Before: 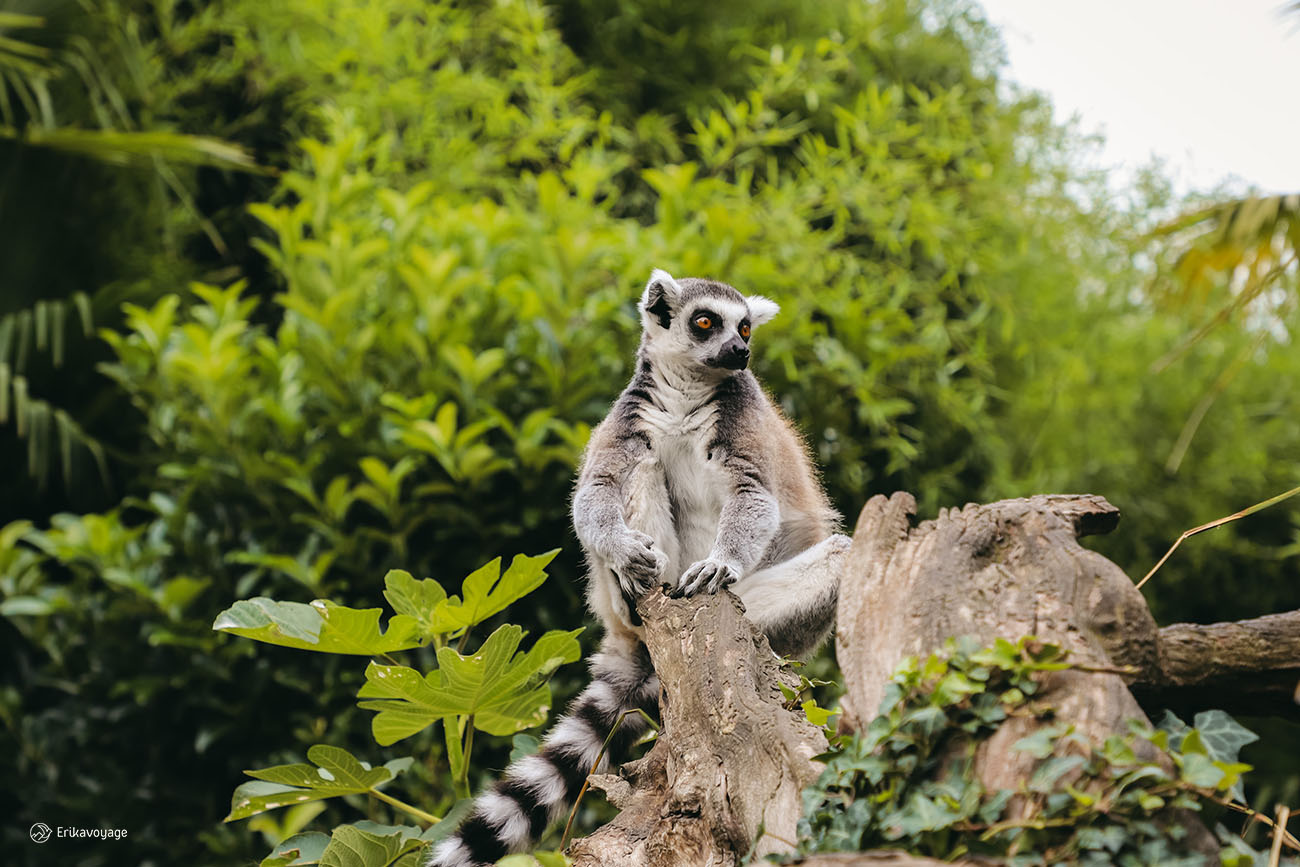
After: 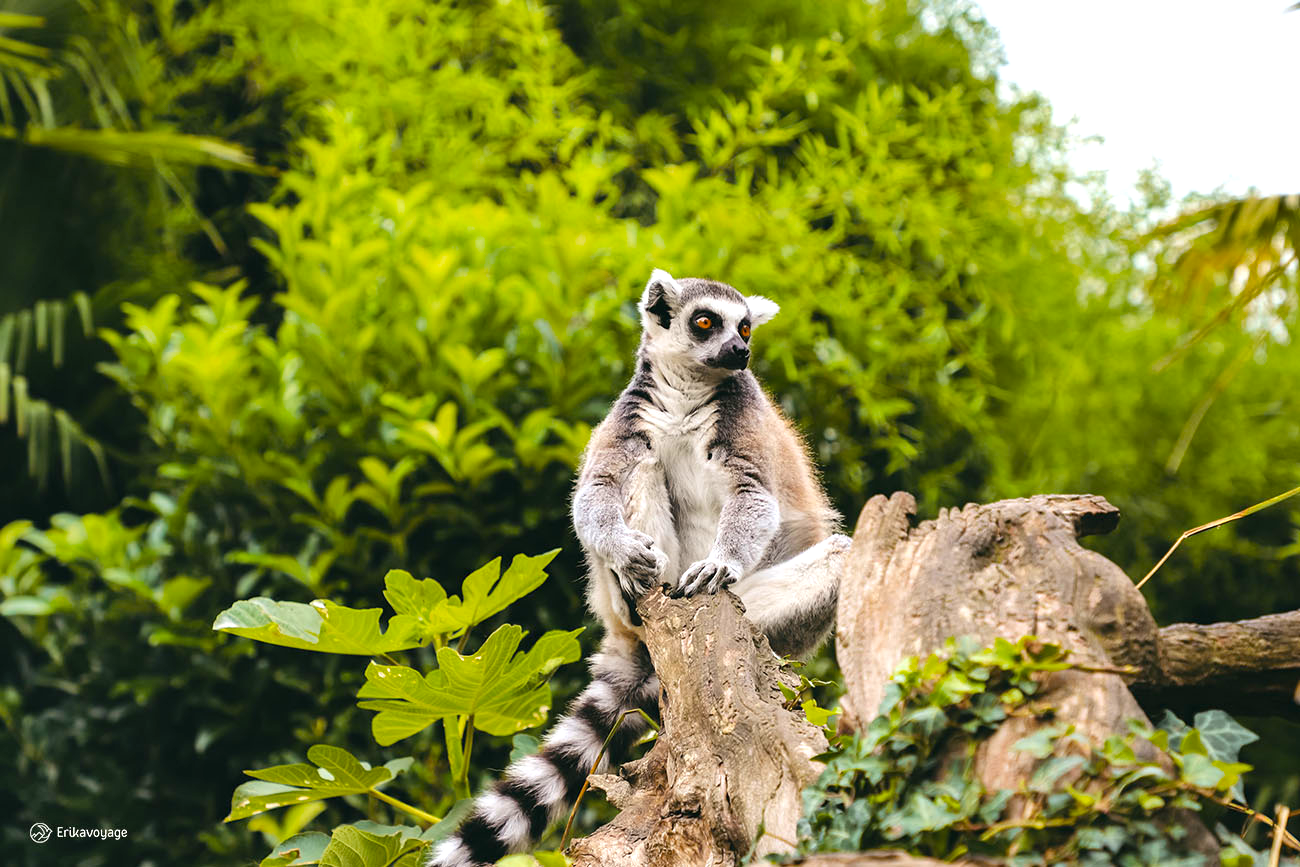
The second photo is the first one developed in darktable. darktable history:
color balance rgb: perceptual saturation grading › global saturation 20%, global vibrance 20%
exposure: black level correction 0, exposure 0.5 EV, compensate exposure bias true, compensate highlight preservation false
shadows and highlights: radius 264.75, soften with gaussian
